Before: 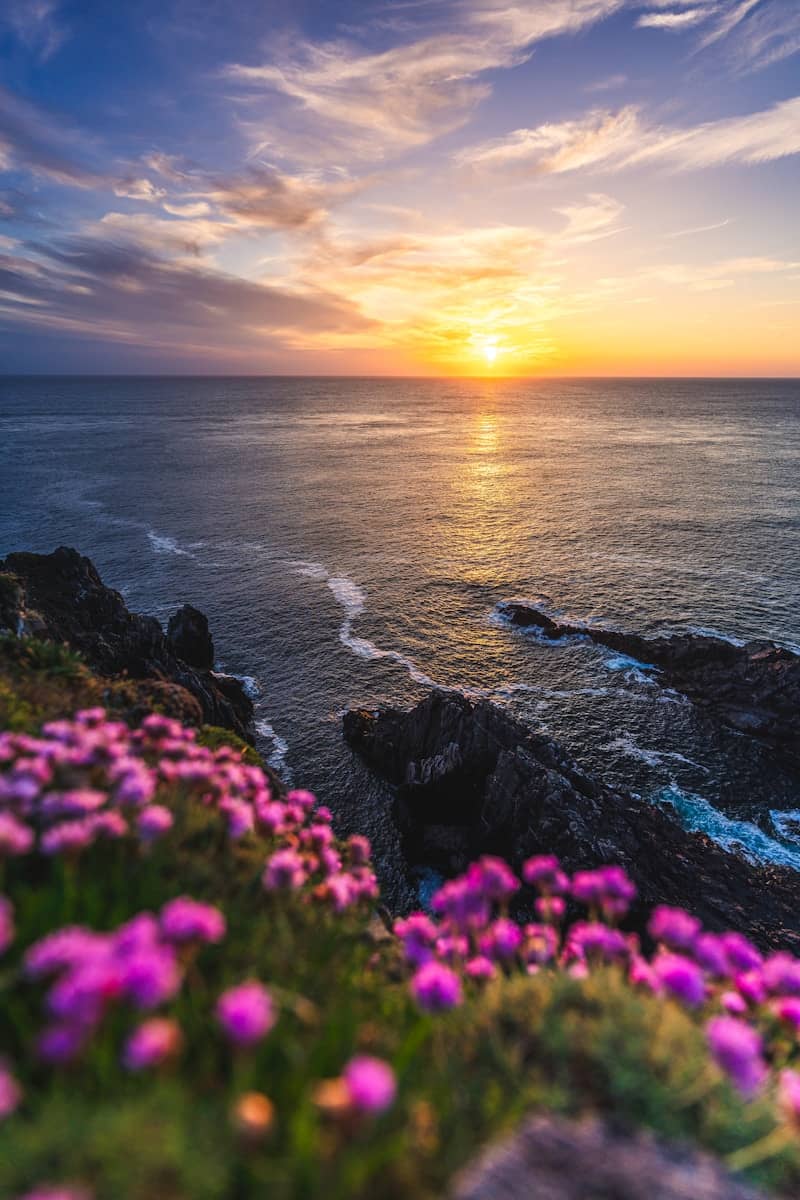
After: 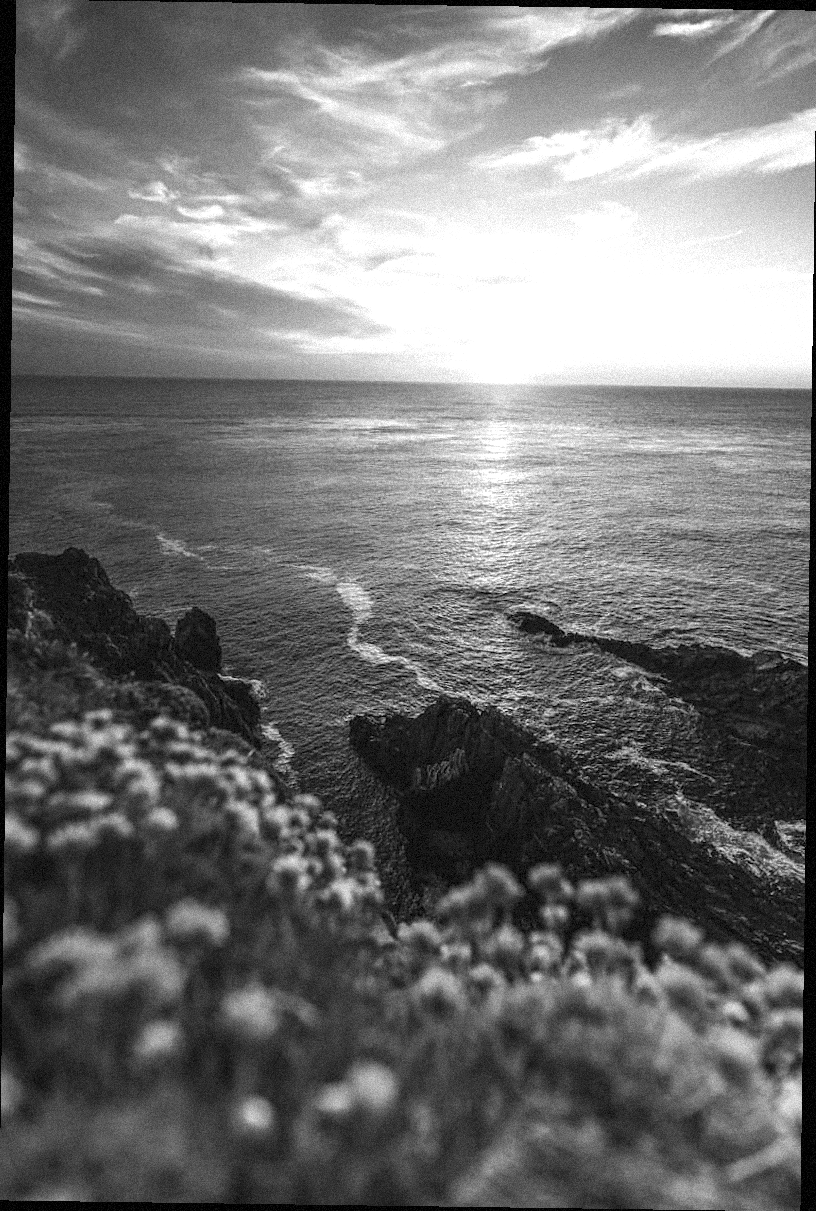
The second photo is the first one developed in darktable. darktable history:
color balance rgb: linear chroma grading › shadows -2.2%, linear chroma grading › highlights -15%, linear chroma grading › global chroma -10%, linear chroma grading › mid-tones -10%, perceptual saturation grading › global saturation 45%, perceptual saturation grading › highlights -50%, perceptual saturation grading › shadows 30%, perceptual brilliance grading › global brilliance 18%, global vibrance 45%
monochrome: a 32, b 64, size 2.3
grain: strength 35%, mid-tones bias 0%
rotate and perspective: rotation 0.8°, automatic cropping off
